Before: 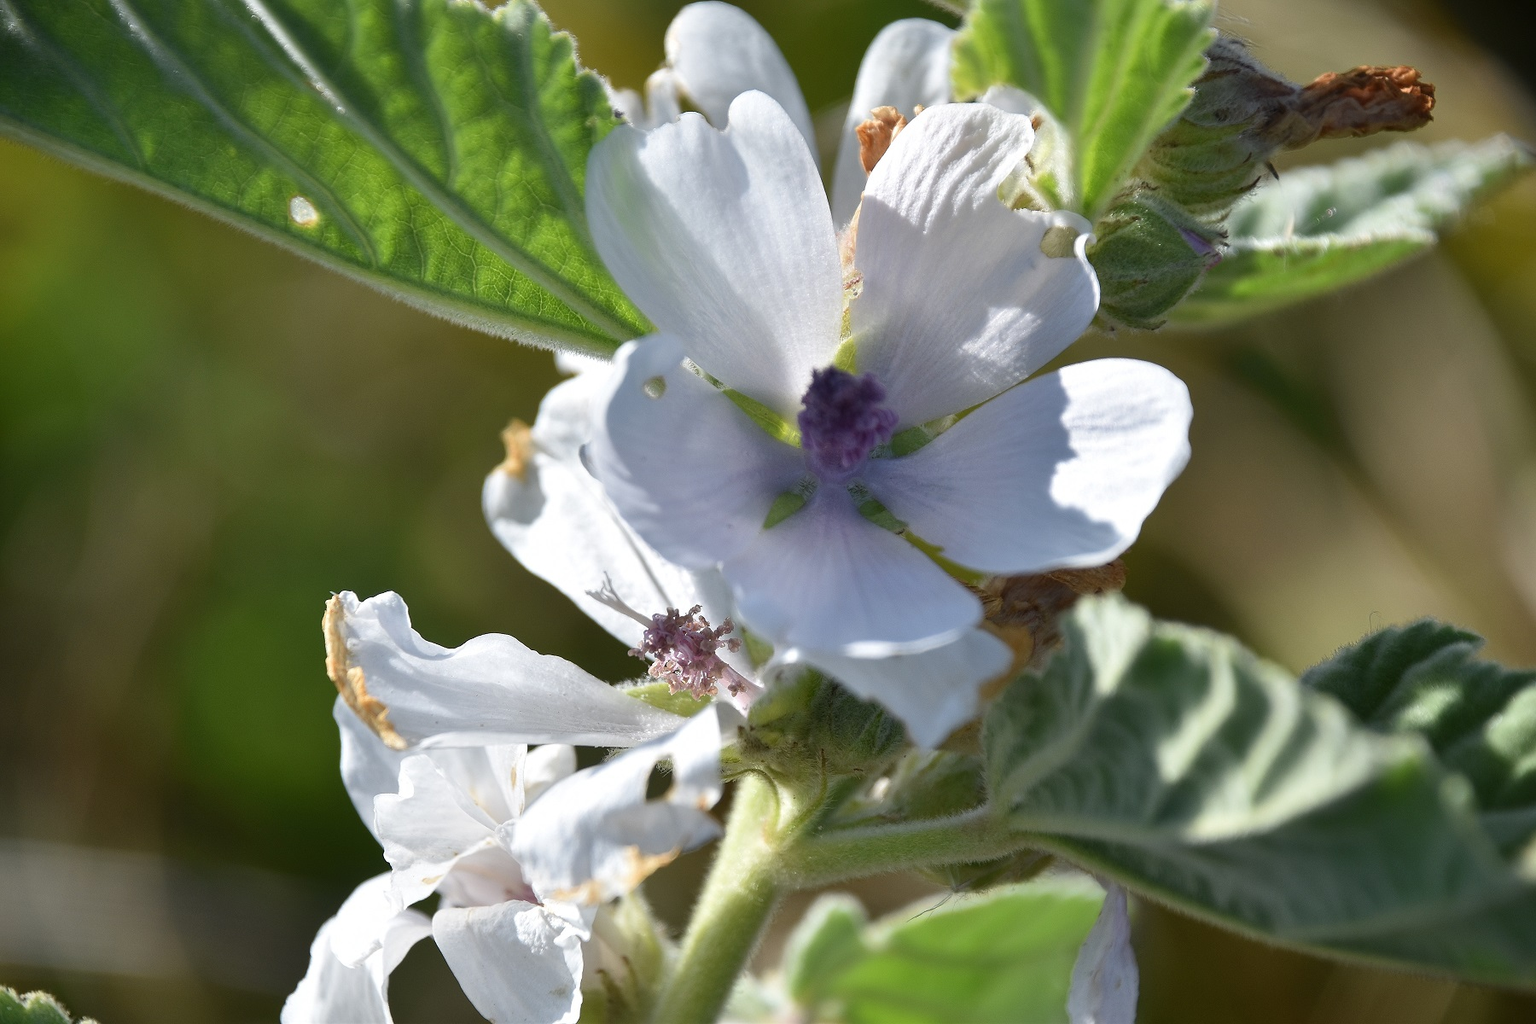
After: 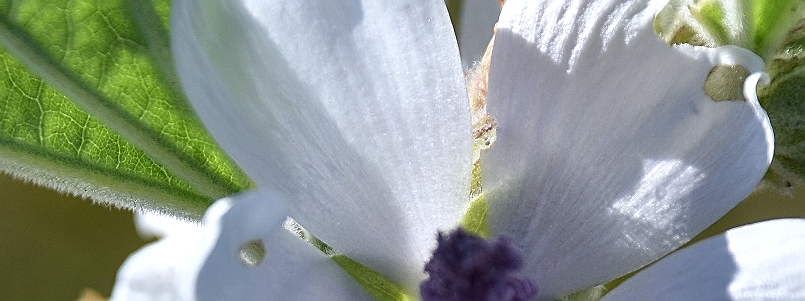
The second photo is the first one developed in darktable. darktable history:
sharpen: on, module defaults
crop: left 28.64%, top 16.832%, right 26.637%, bottom 58.055%
local contrast: on, module defaults
white balance: red 0.98, blue 1.034
